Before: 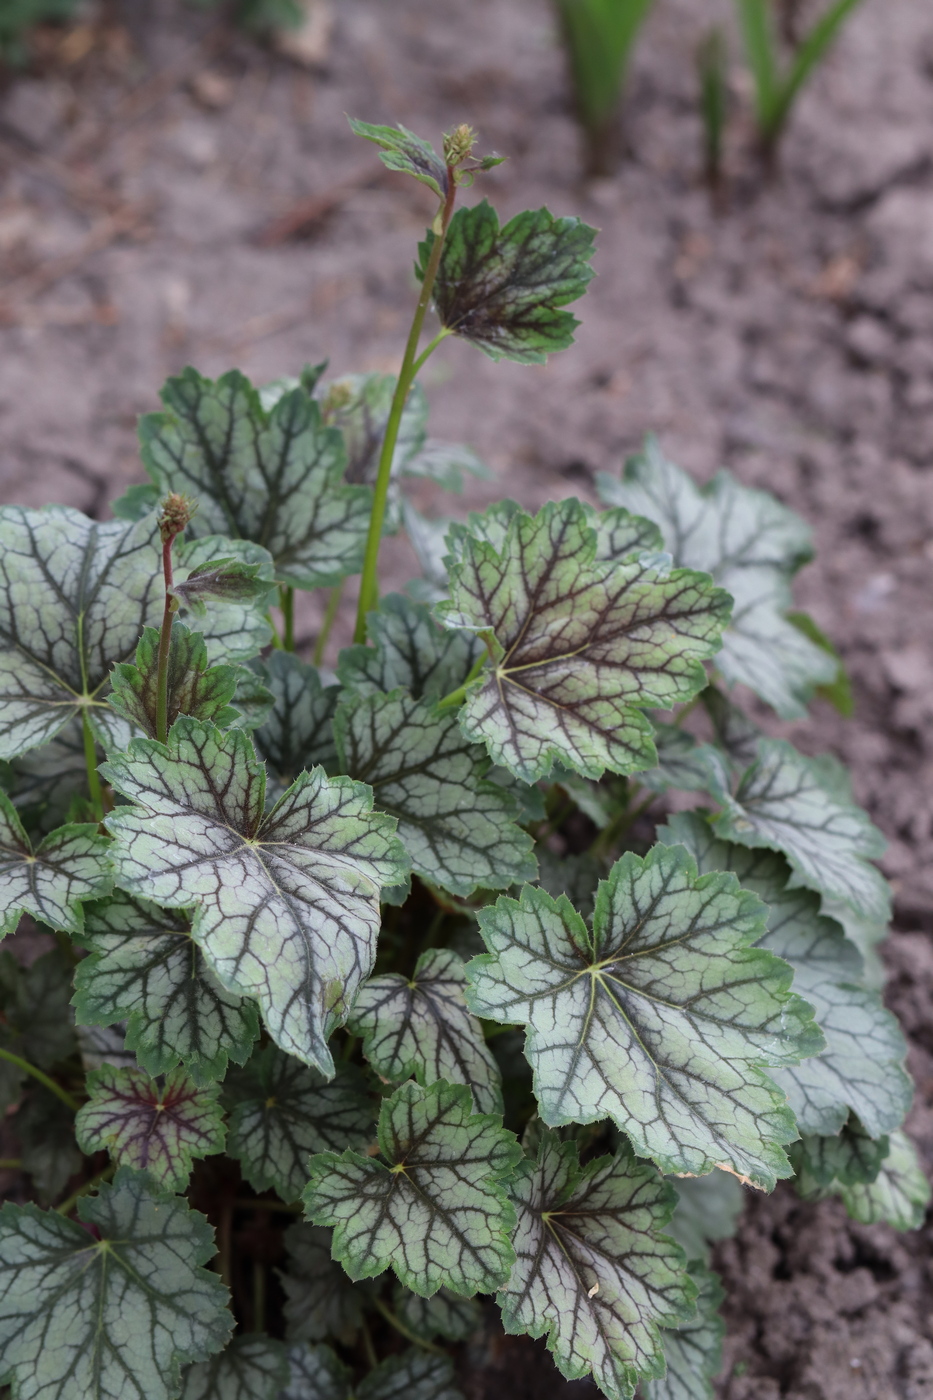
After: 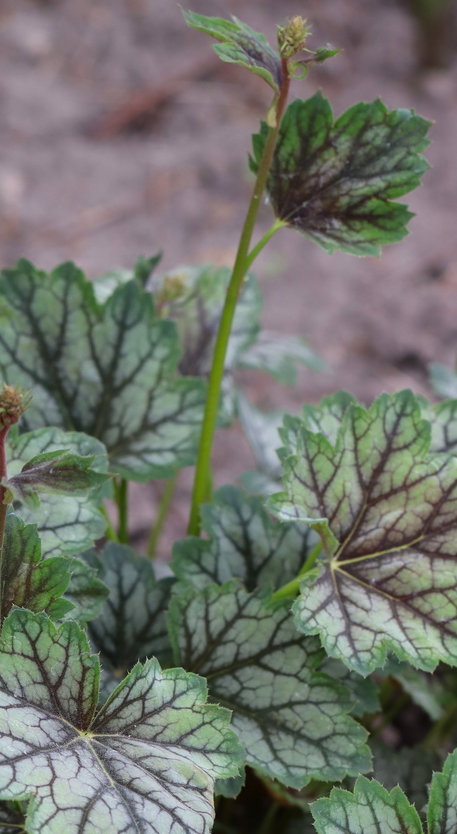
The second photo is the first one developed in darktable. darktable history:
contrast brightness saturation: saturation 0.125
crop: left 17.87%, top 7.728%, right 33.081%, bottom 32.67%
